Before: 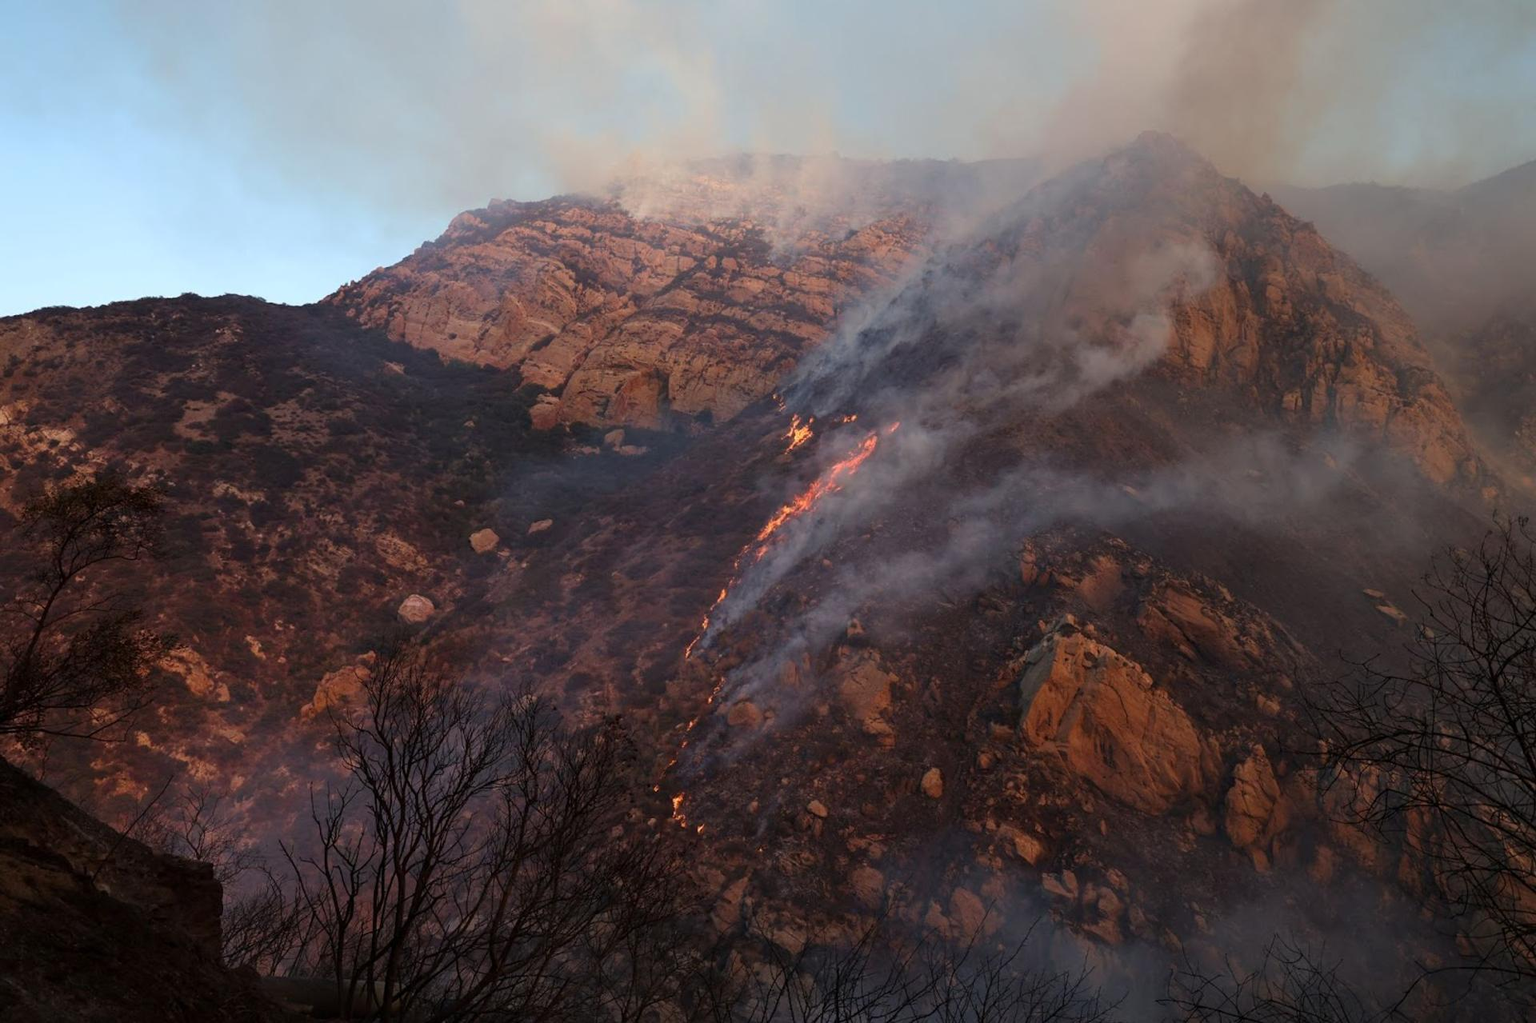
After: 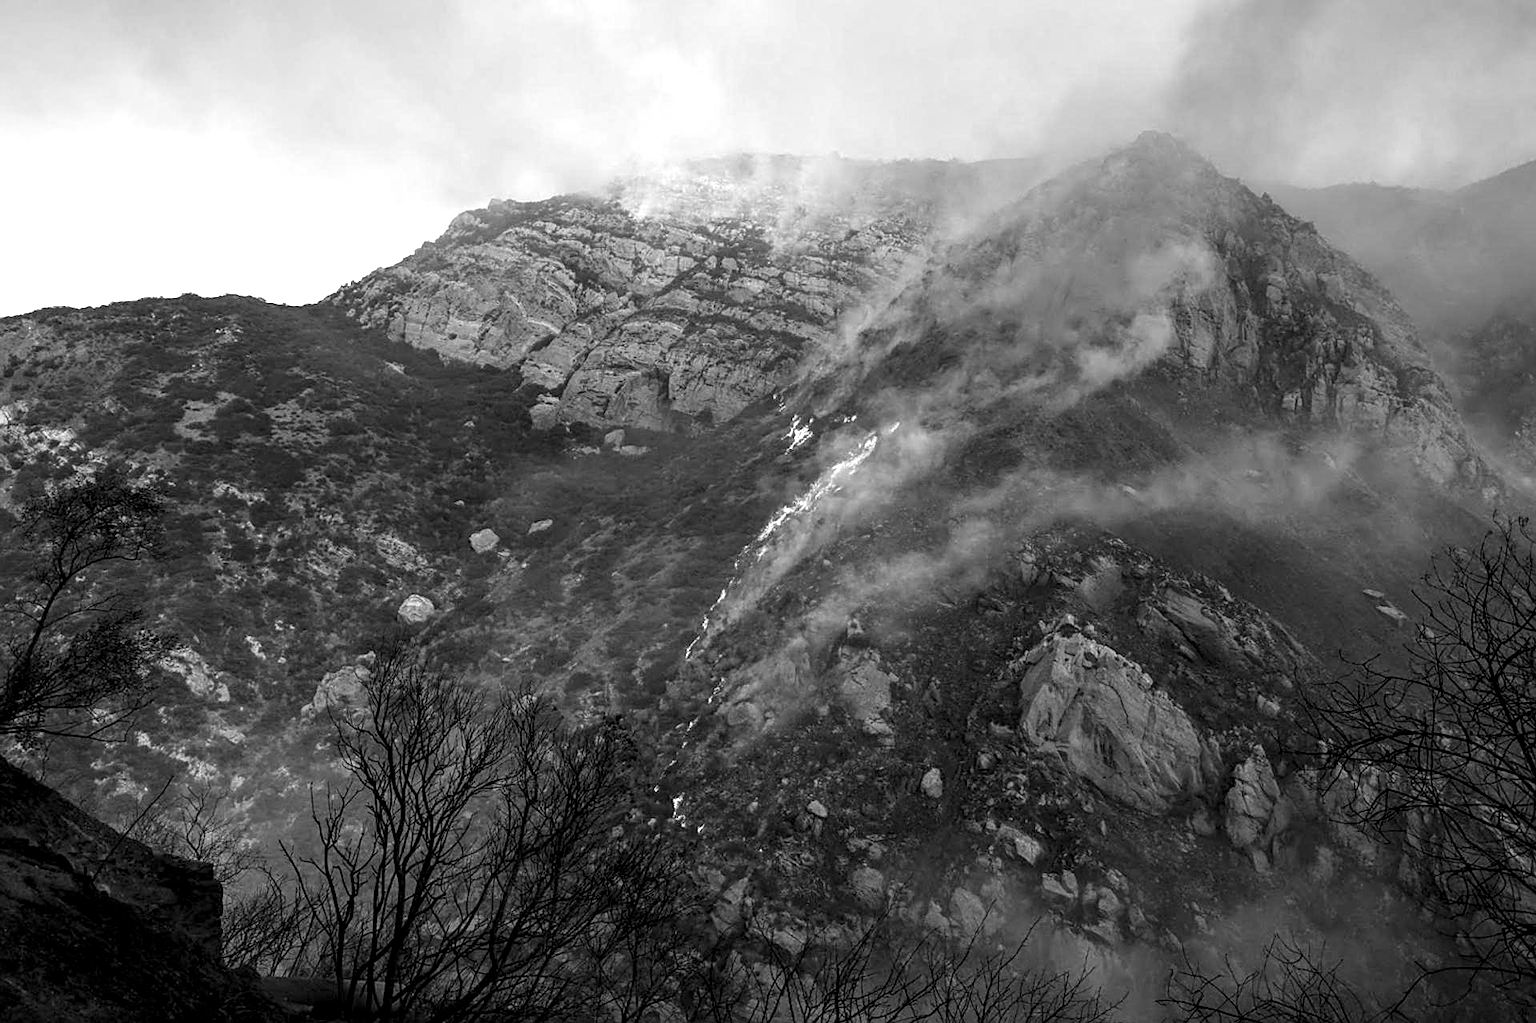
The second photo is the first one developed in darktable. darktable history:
white balance: red 1.009, blue 1.027
monochrome: a -92.57, b 58.91
vignetting: fall-off start 100%, brightness -0.282, width/height ratio 1.31
exposure: exposure 0.95 EV, compensate highlight preservation false
local contrast: detail 160%
sharpen: on, module defaults
tone equalizer: on, module defaults
